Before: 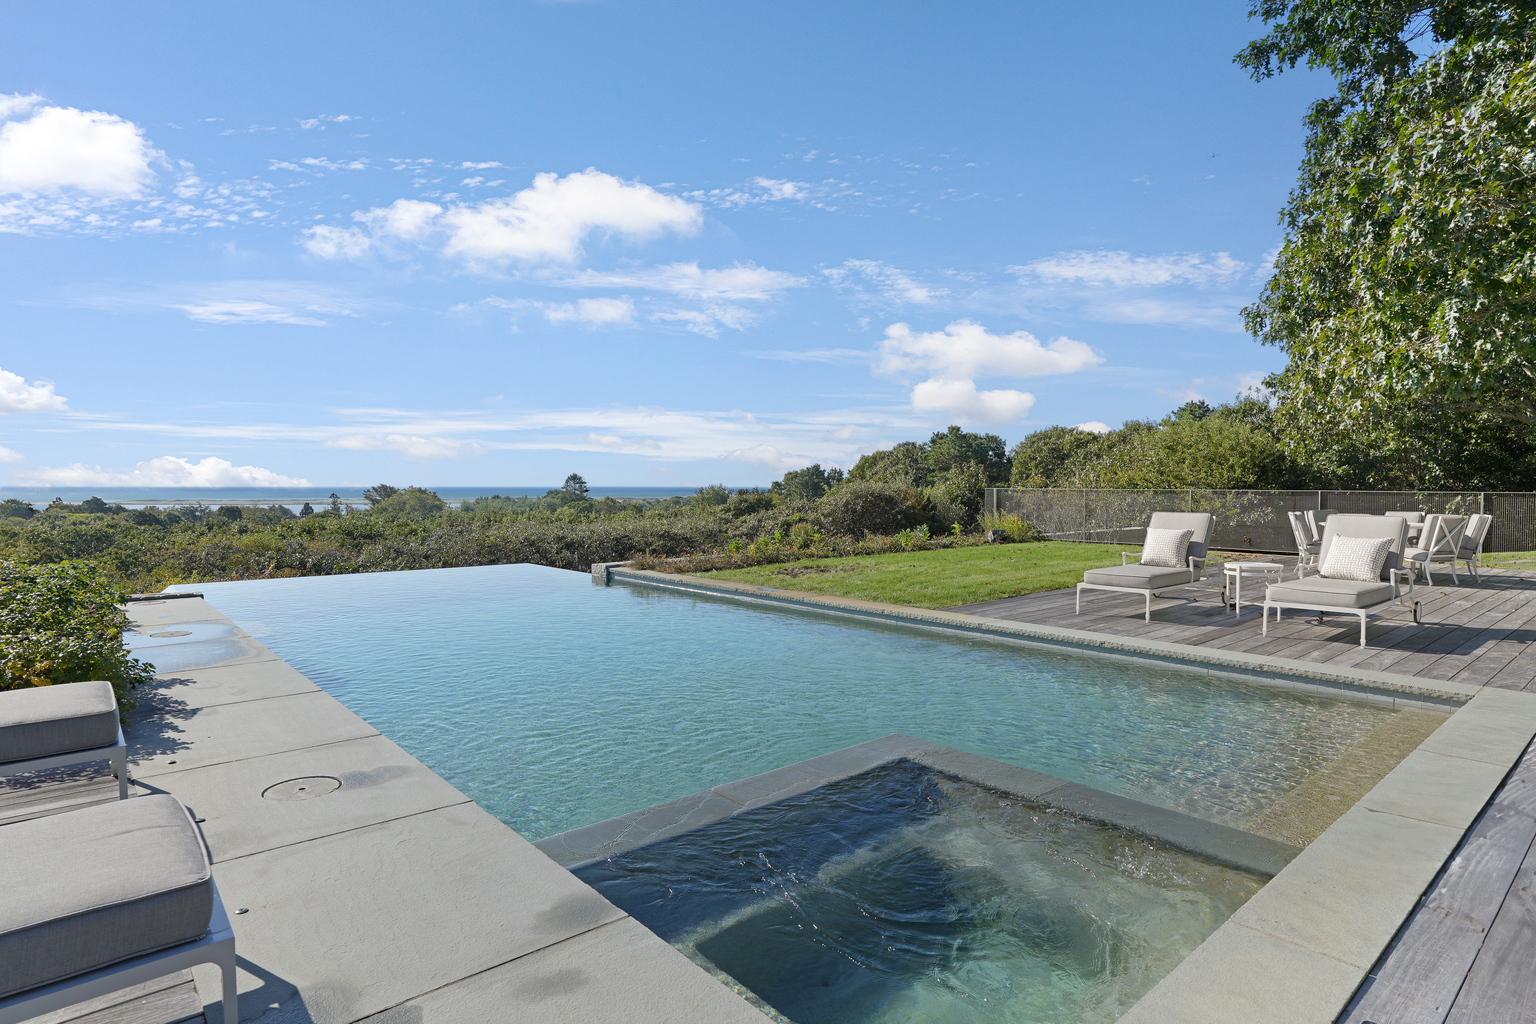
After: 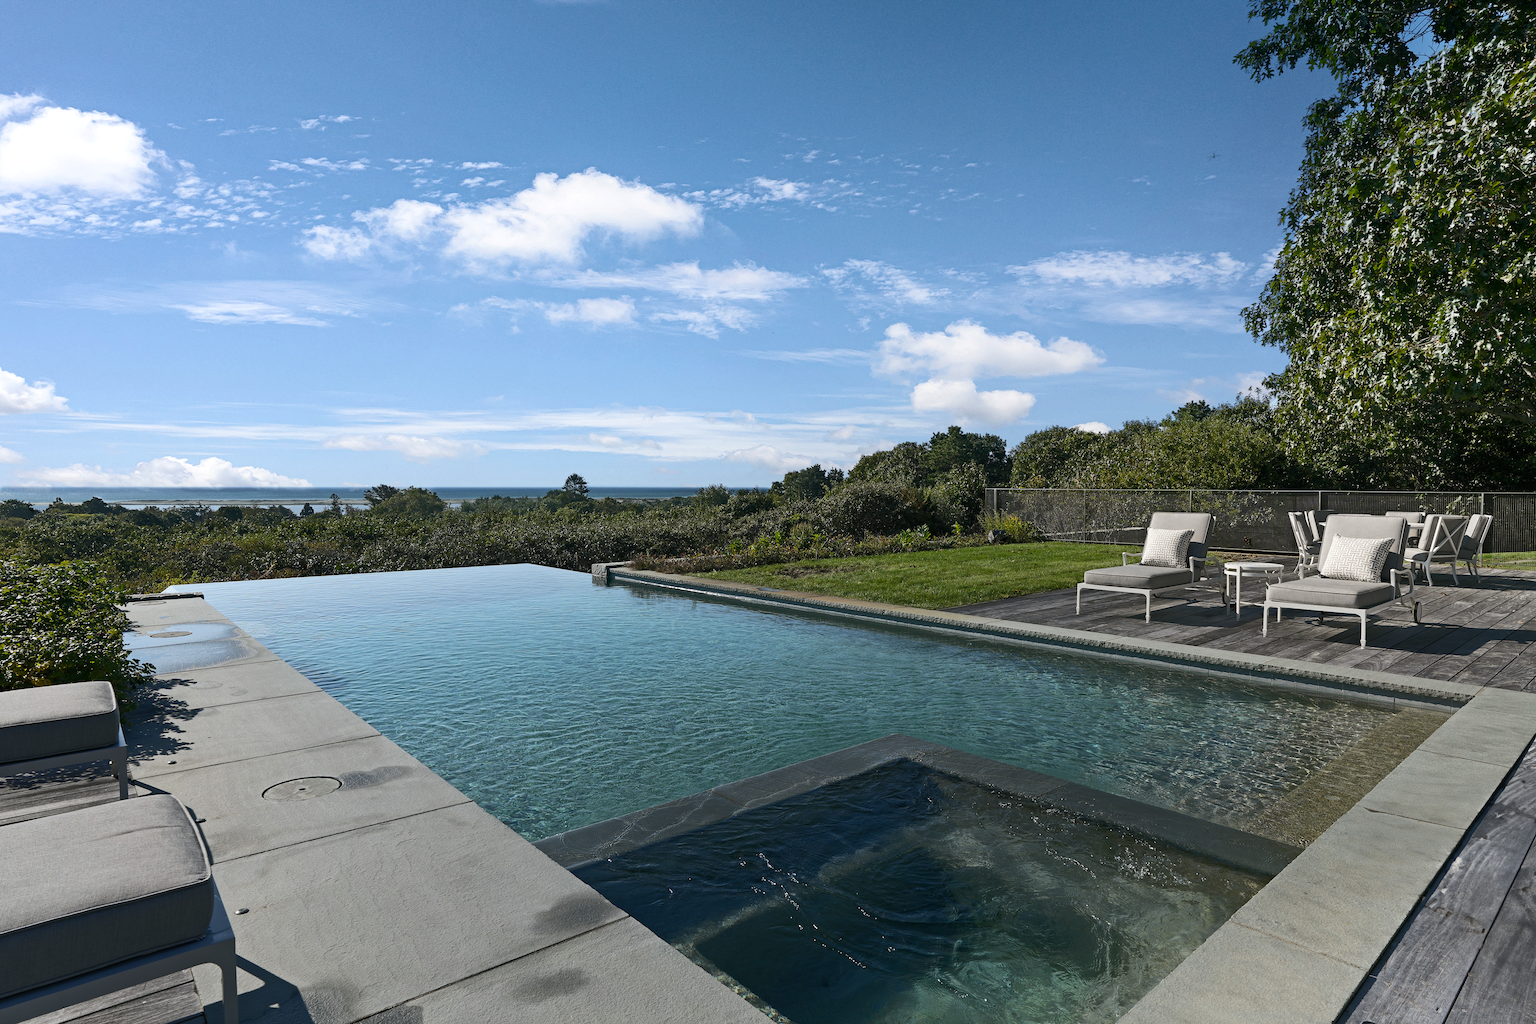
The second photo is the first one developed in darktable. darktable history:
color balance rgb: shadows lift › chroma 2.595%, shadows lift › hue 188.69°, perceptual saturation grading › global saturation 18.746%, perceptual brilliance grading › highlights 2.258%, perceptual brilliance grading › mid-tones -49.514%, perceptual brilliance grading › shadows -50.217%
